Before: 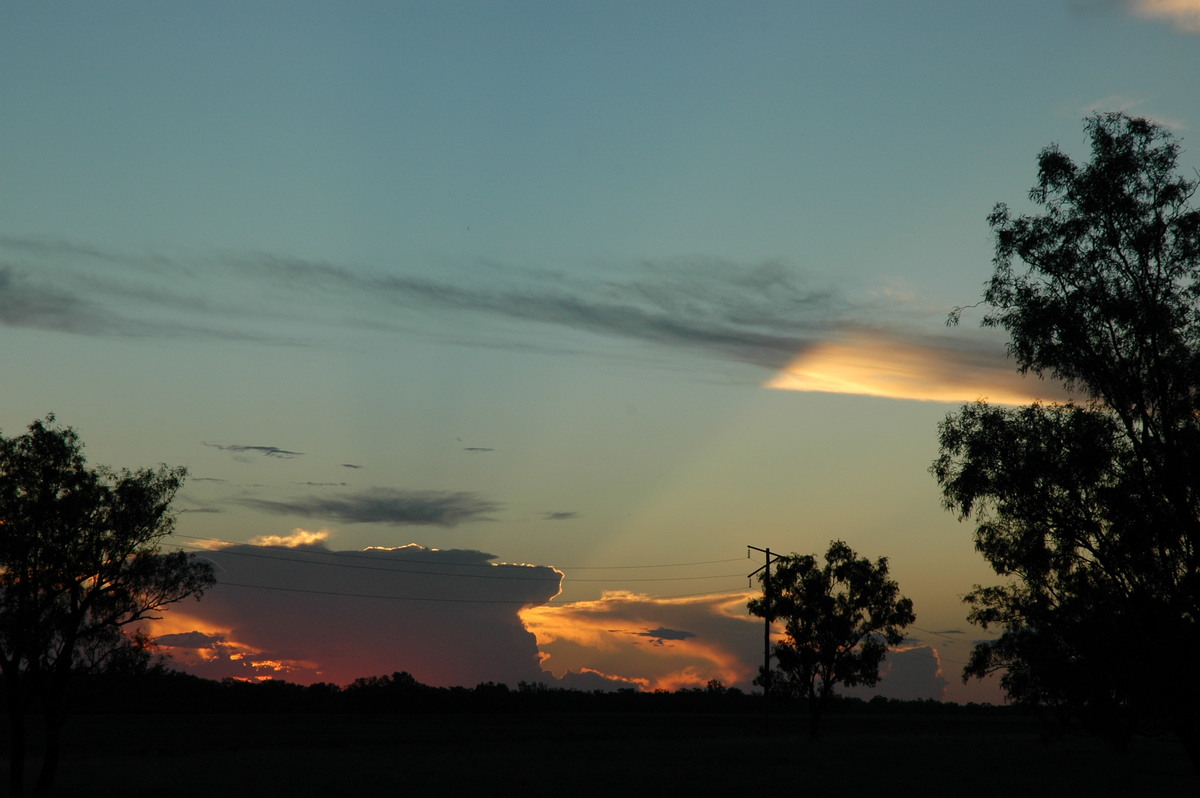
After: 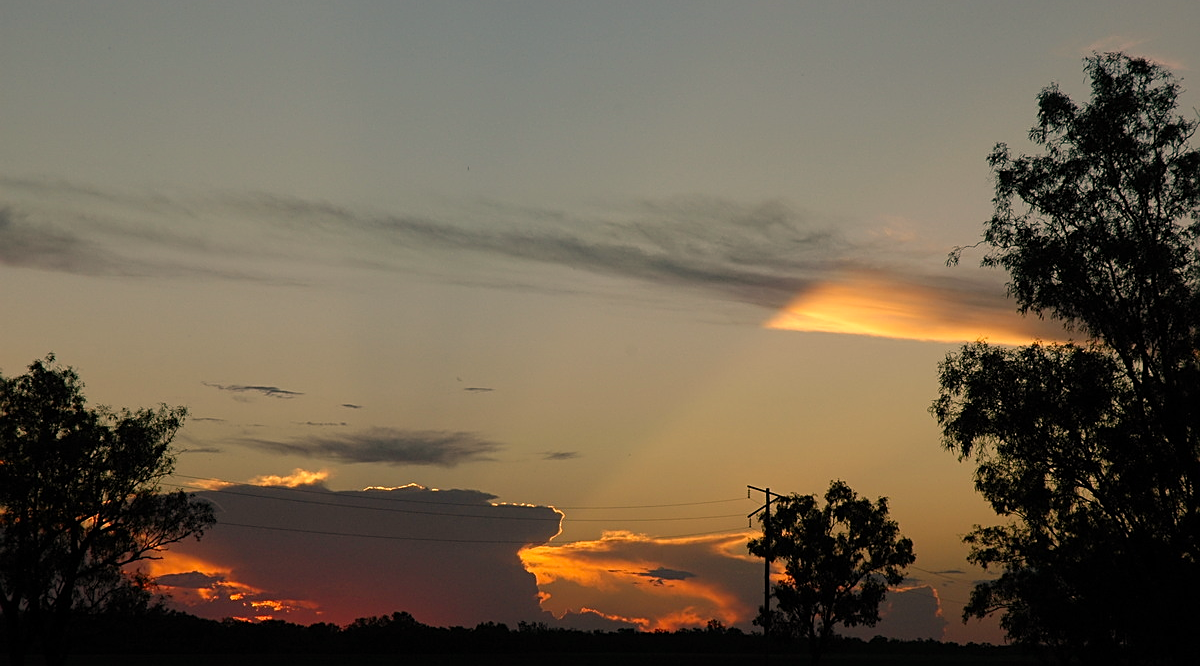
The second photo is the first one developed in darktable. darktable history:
color correction: highlights a* 17.88, highlights b* 18.79
crop: top 7.625%, bottom 8.027%
sharpen: on, module defaults
